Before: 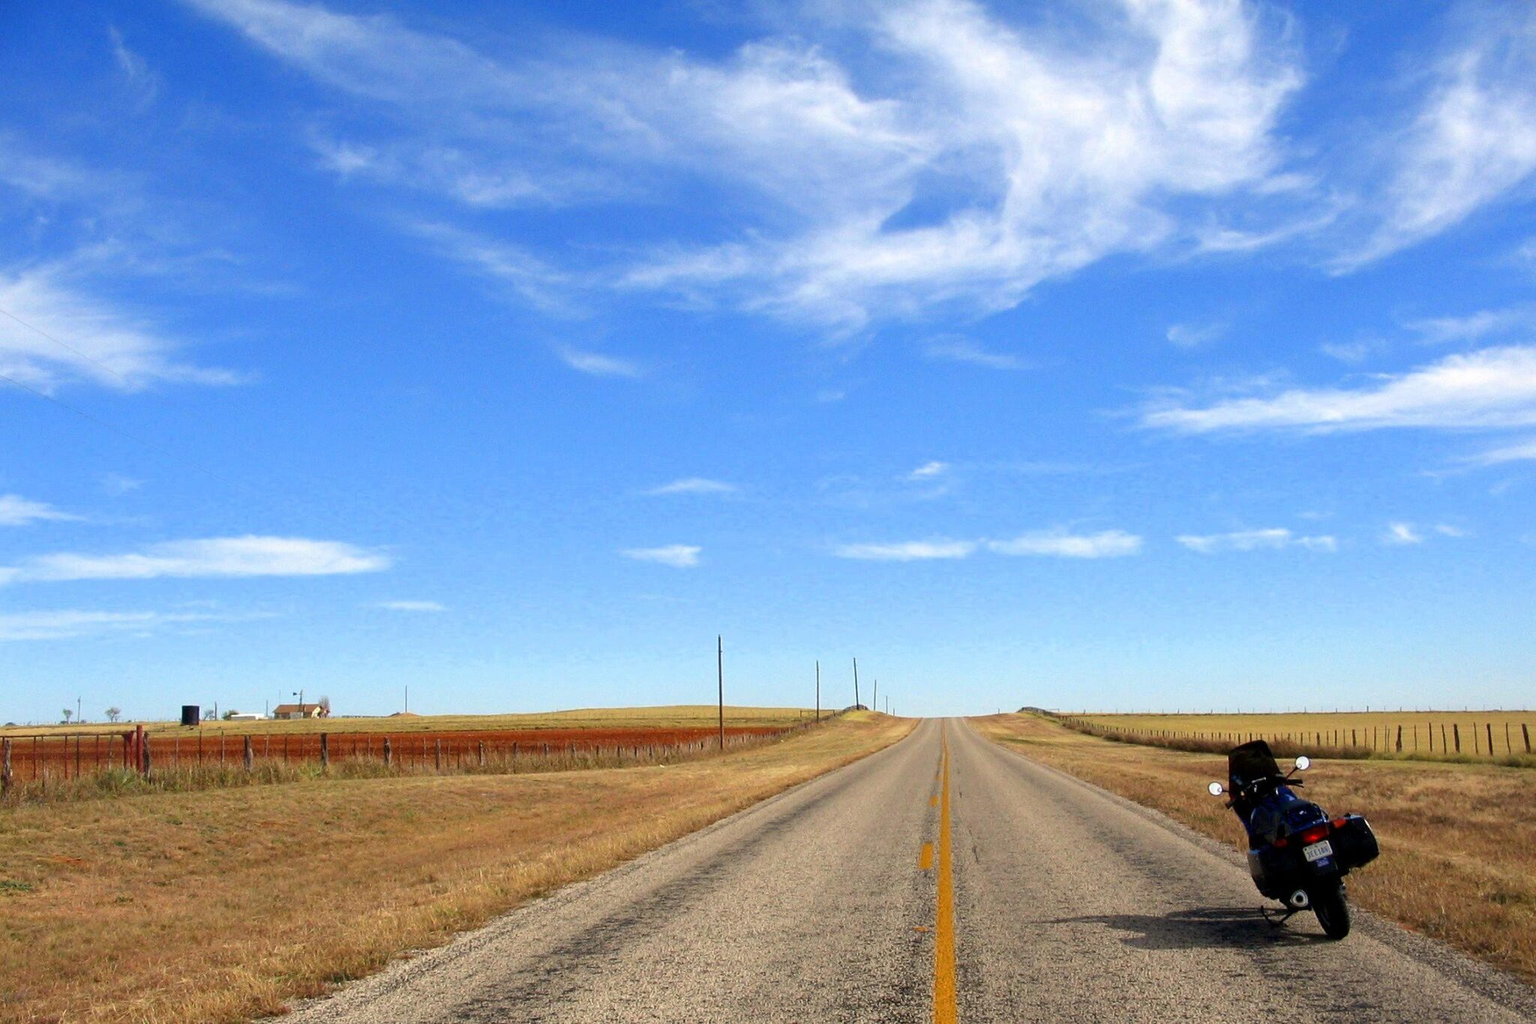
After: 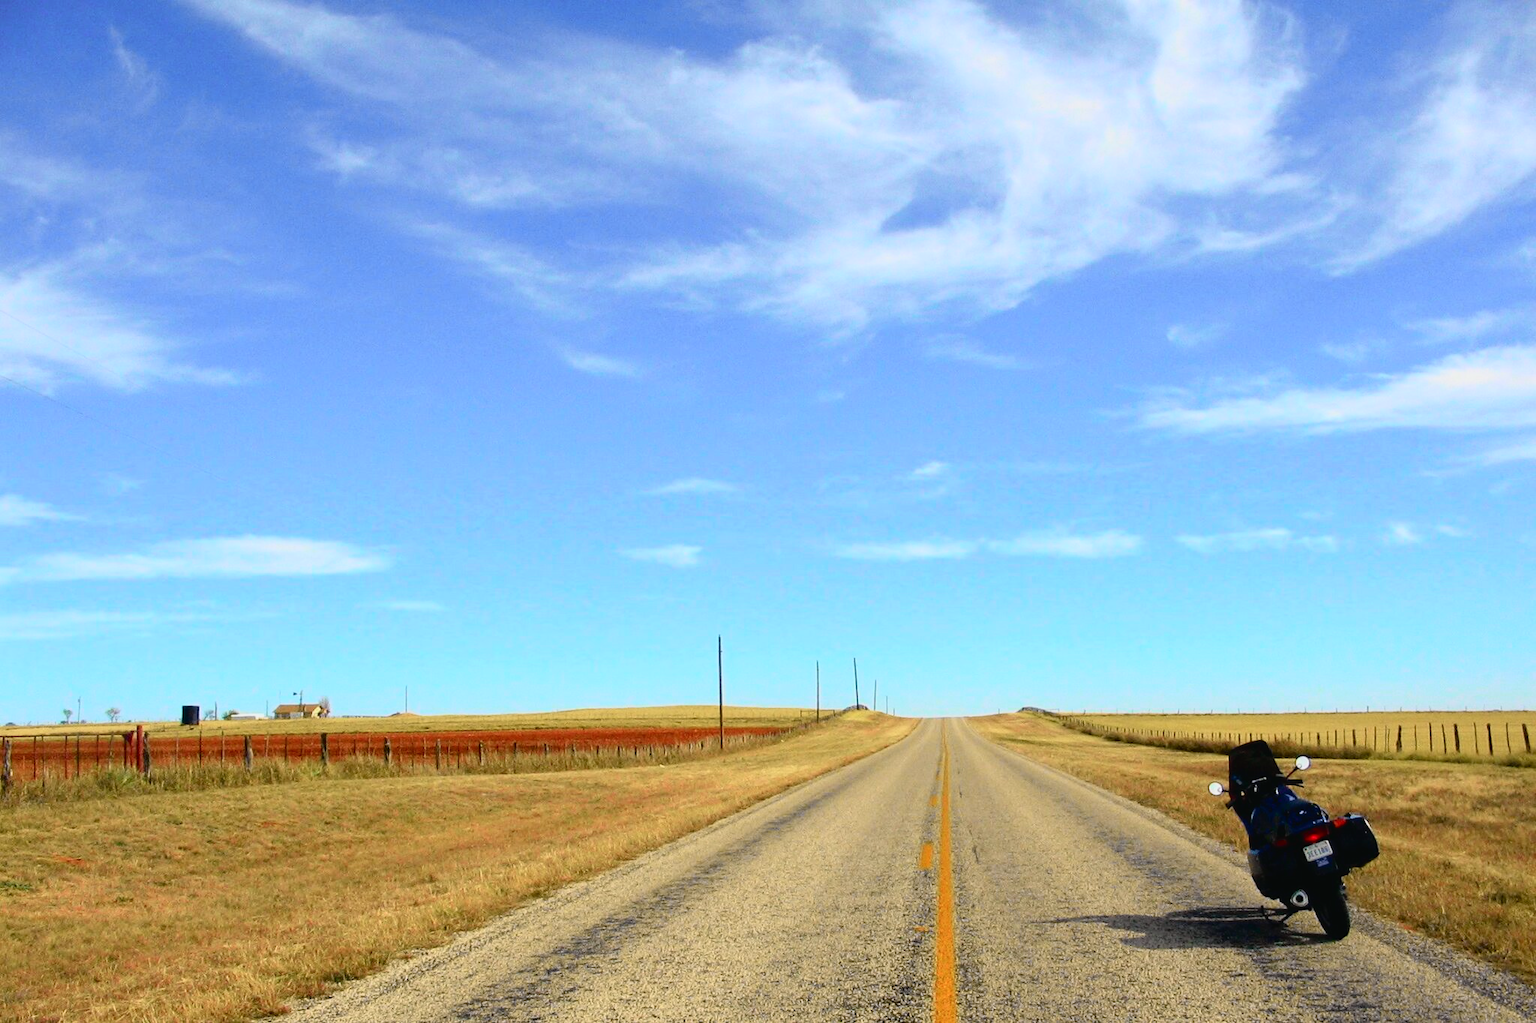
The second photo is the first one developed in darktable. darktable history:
tone curve: curves: ch0 [(0, 0.022) (0.114, 0.088) (0.282, 0.316) (0.446, 0.511) (0.613, 0.693) (0.786, 0.843) (0.999, 0.949)]; ch1 [(0, 0) (0.395, 0.343) (0.463, 0.427) (0.486, 0.474) (0.503, 0.5) (0.535, 0.522) (0.555, 0.546) (0.594, 0.614) (0.755, 0.793) (1, 1)]; ch2 [(0, 0) (0.369, 0.388) (0.449, 0.431) (0.501, 0.5) (0.528, 0.517) (0.561, 0.598) (0.697, 0.721) (1, 1)], color space Lab, independent channels, preserve colors none
